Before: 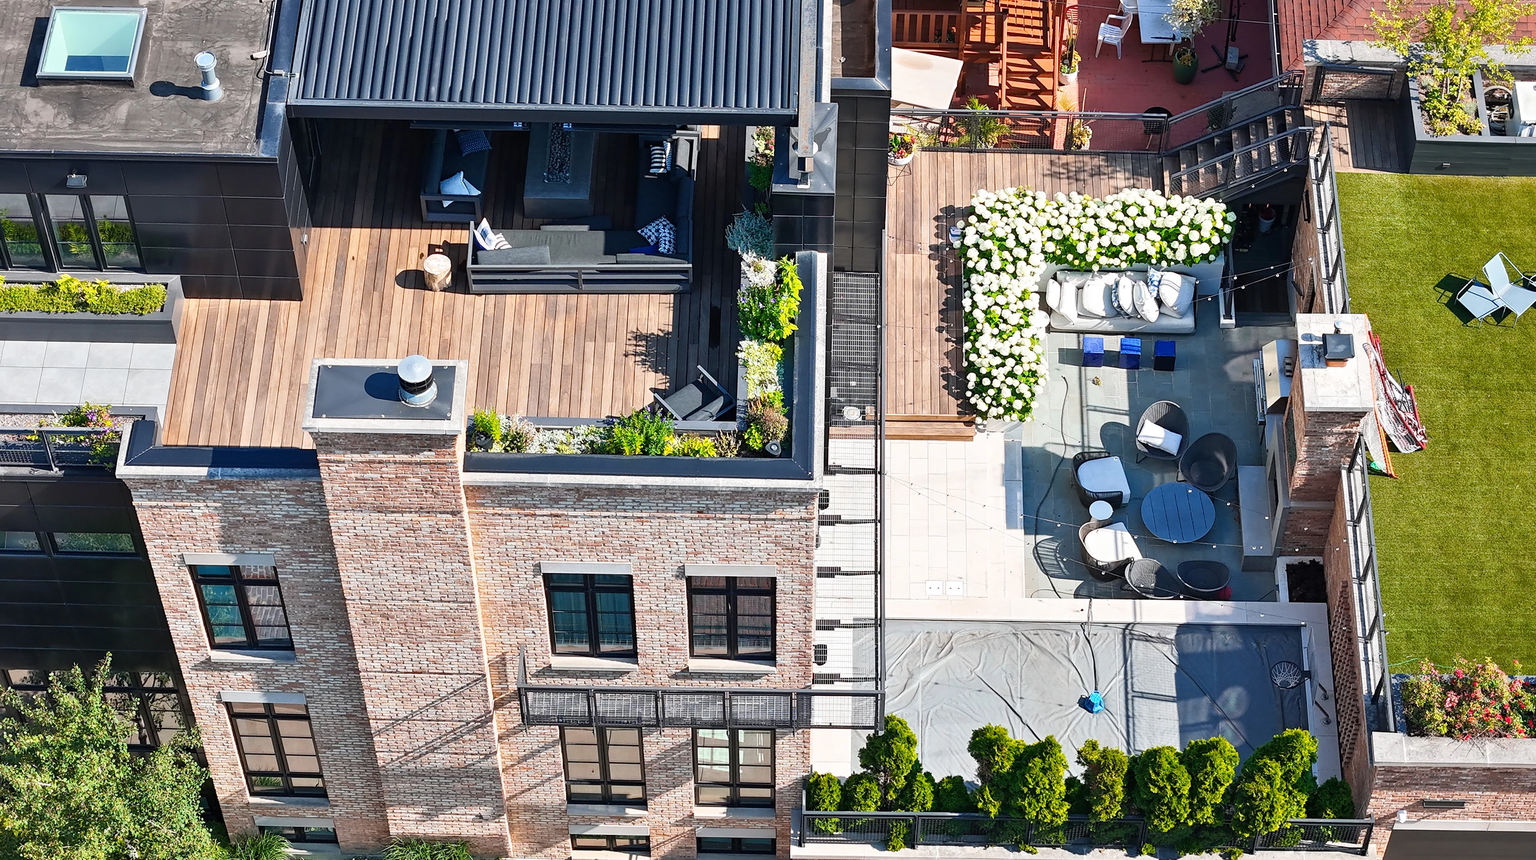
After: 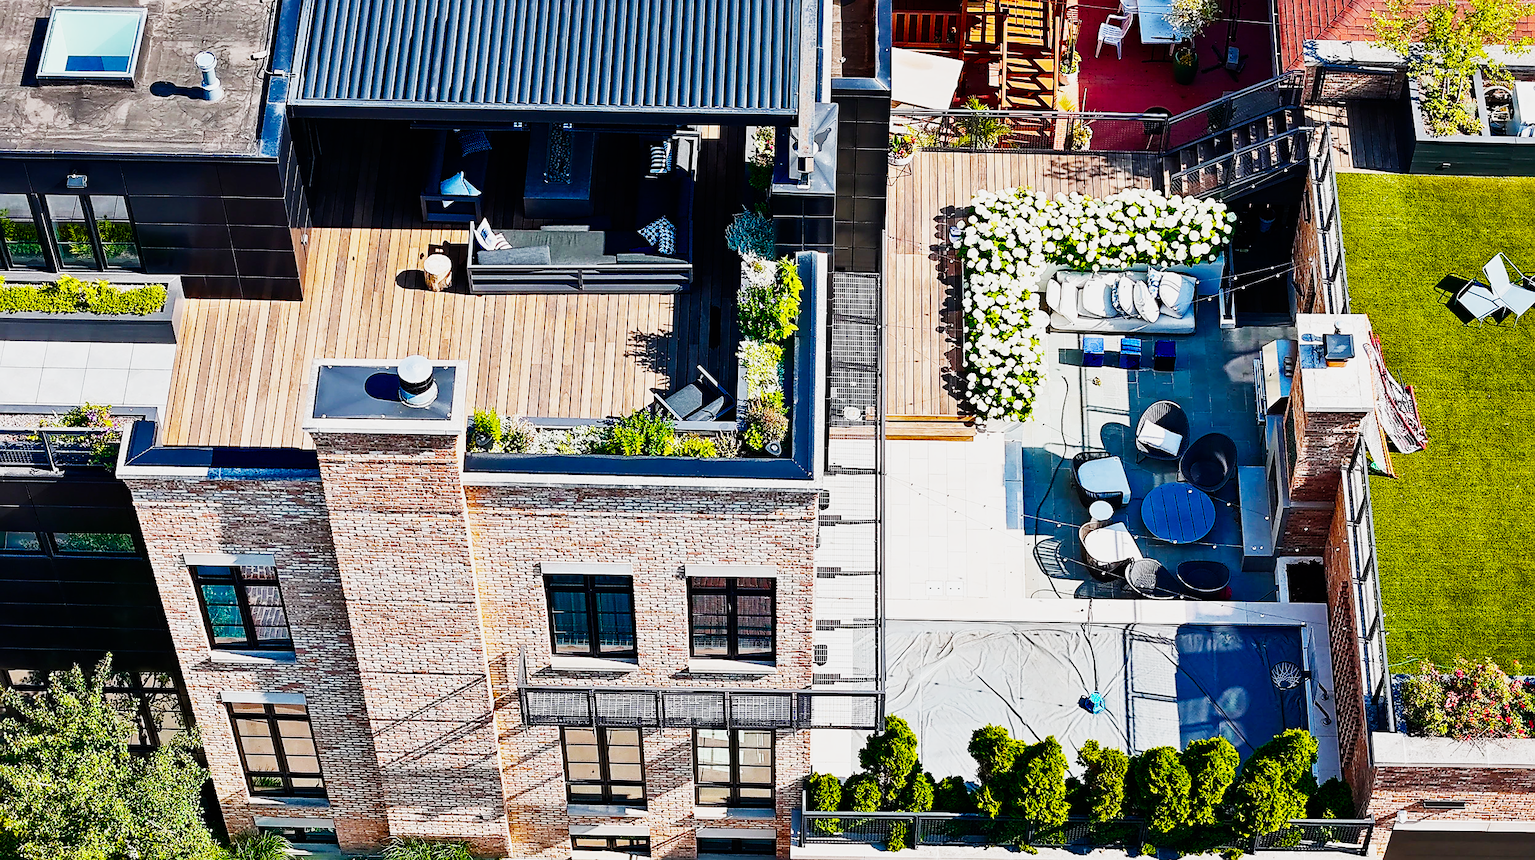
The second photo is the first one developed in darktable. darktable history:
sigmoid: contrast 1.7, skew -0.2, preserve hue 0%, red attenuation 0.1, red rotation 0.035, green attenuation 0.1, green rotation -0.017, blue attenuation 0.15, blue rotation -0.052, base primaries Rec2020
color balance rgb: linear chroma grading › global chroma 9%, perceptual saturation grading › global saturation 36%, perceptual saturation grading › shadows 35%, perceptual brilliance grading › global brilliance 21.21%, perceptual brilliance grading › shadows -35%, global vibrance 21.21%
sharpen: on, module defaults
